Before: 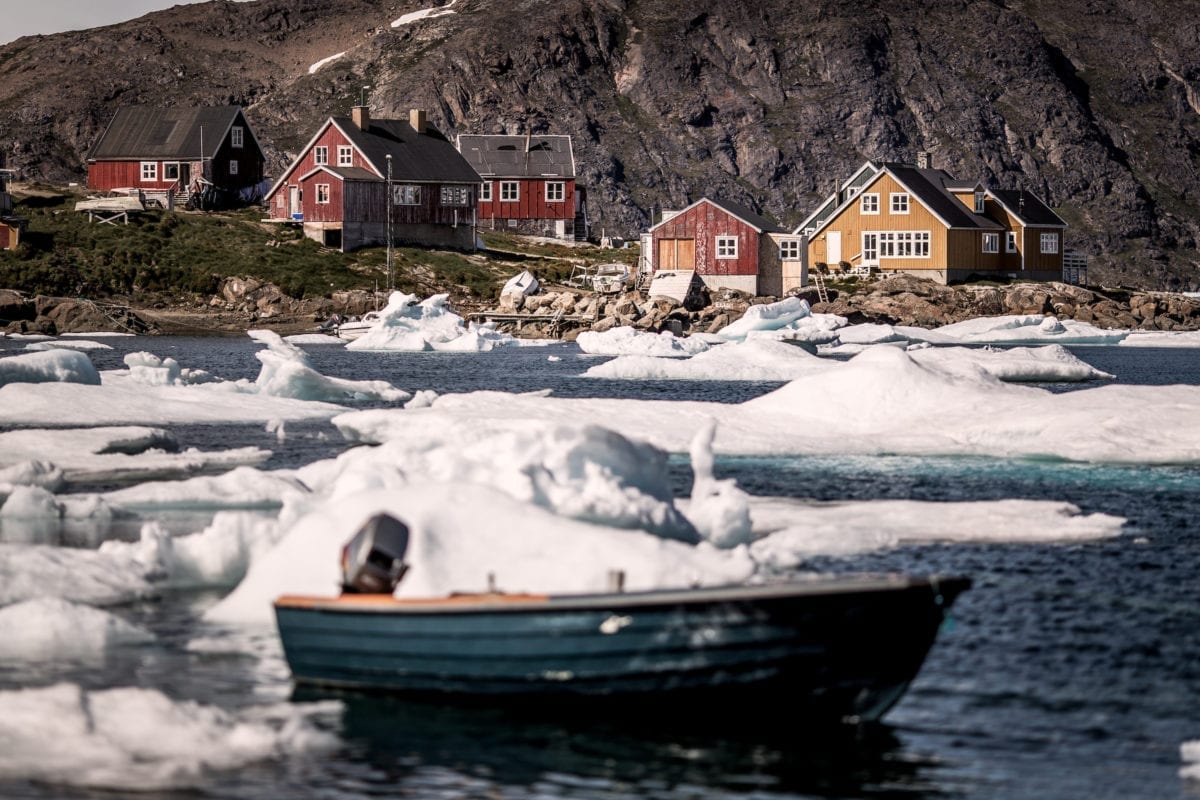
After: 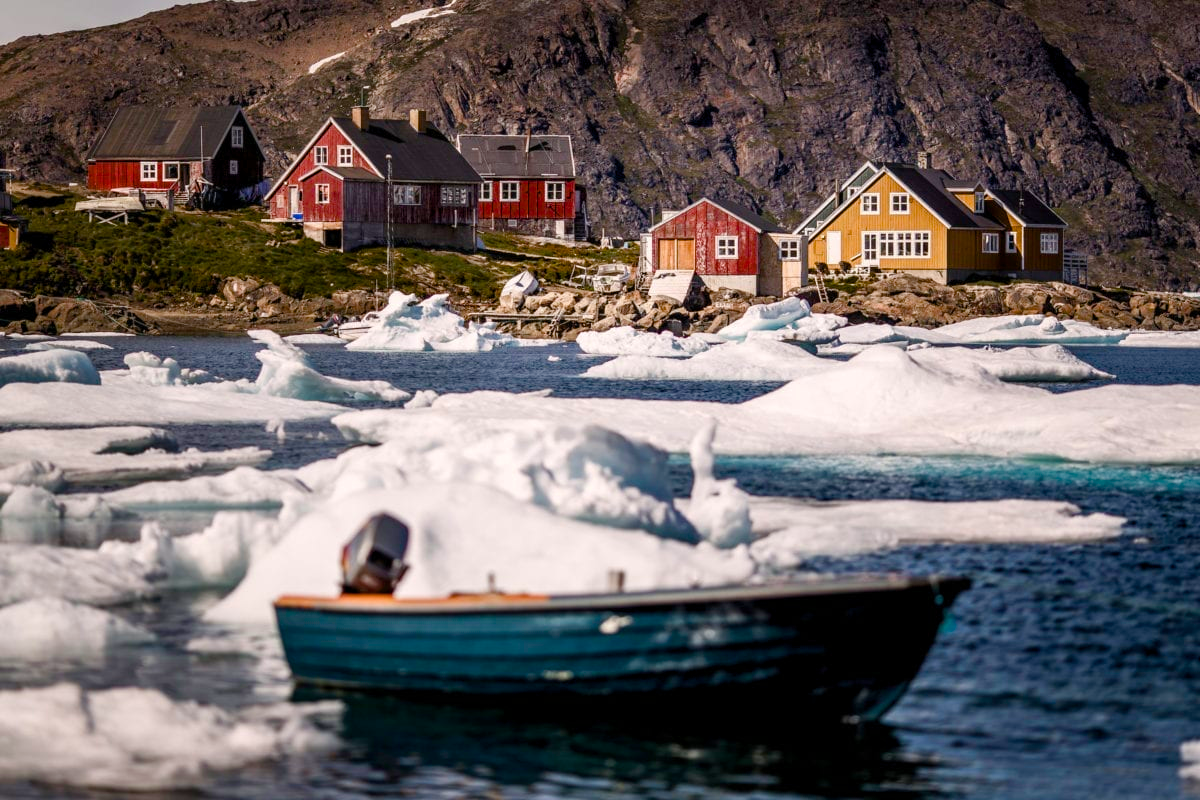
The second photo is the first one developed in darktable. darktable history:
color balance rgb: linear chroma grading › global chroma 18.9%, perceptual saturation grading › global saturation 20%, perceptual saturation grading › highlights -25%, perceptual saturation grading › shadows 50%, global vibrance 18.93%
